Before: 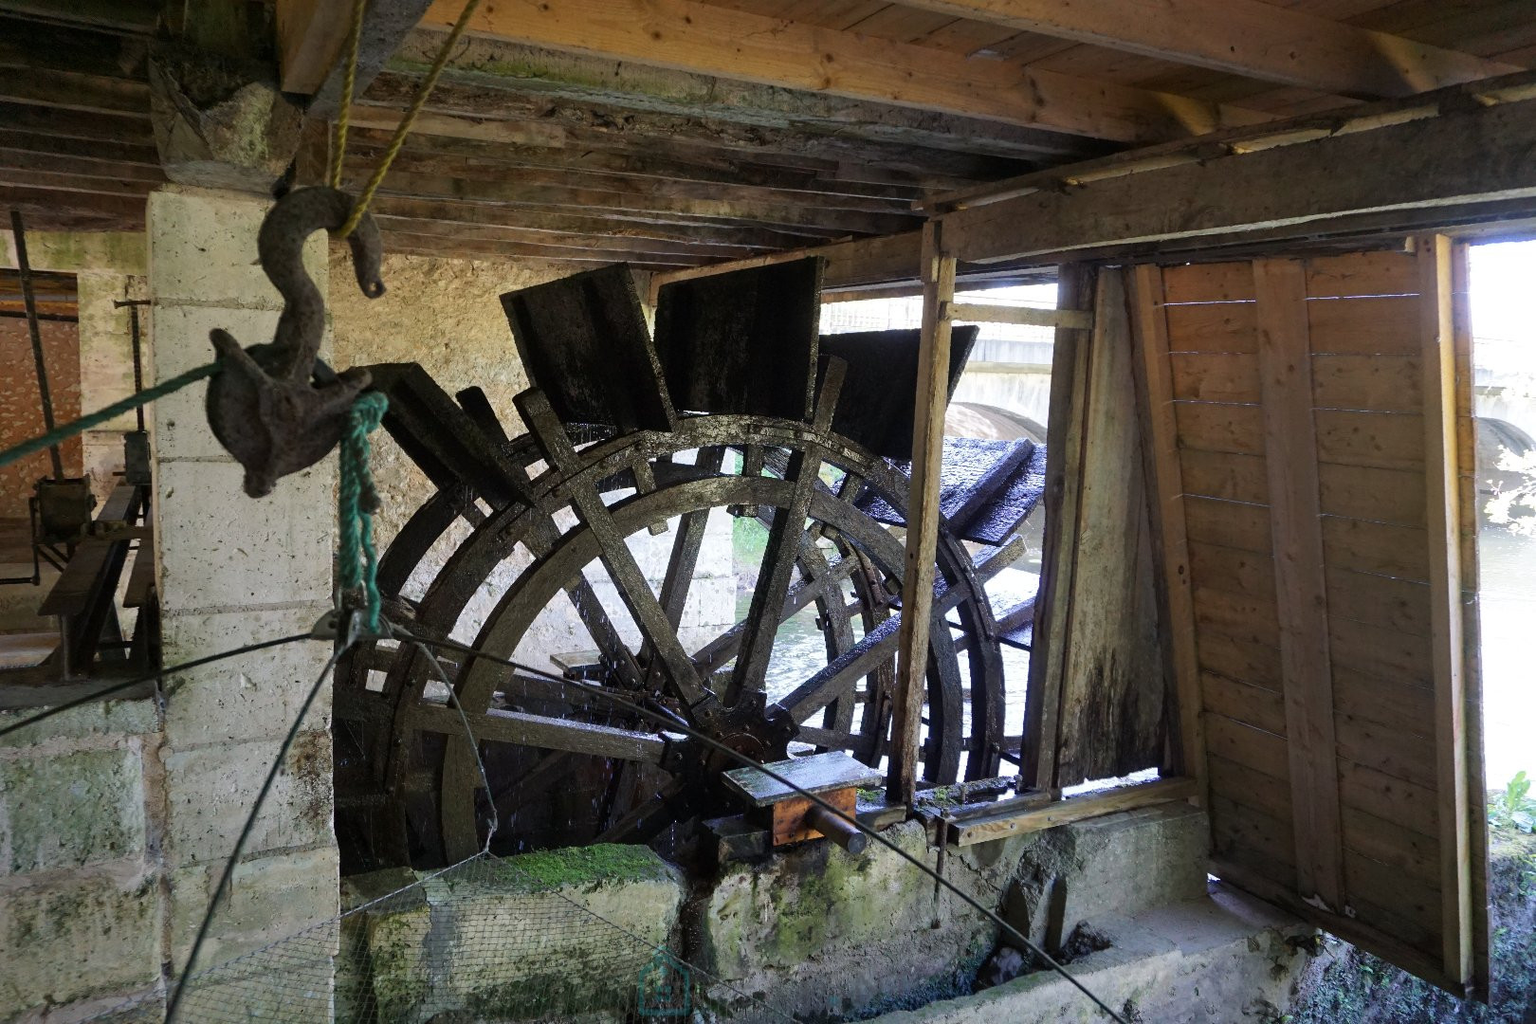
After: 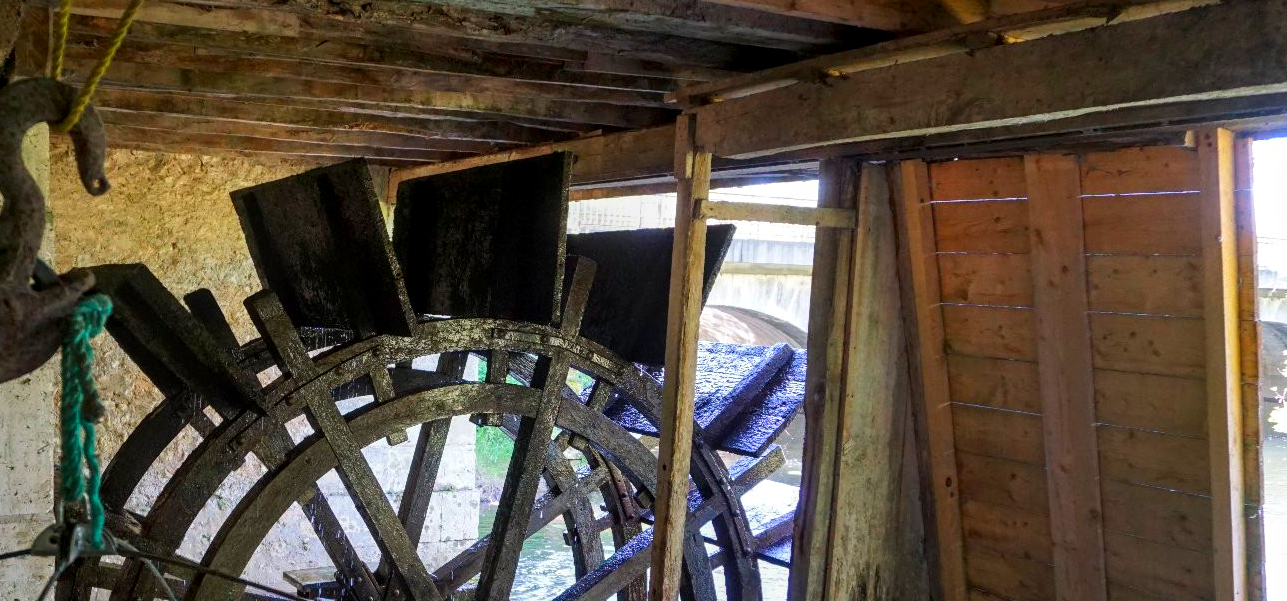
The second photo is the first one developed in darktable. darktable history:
color contrast: green-magenta contrast 1.69, blue-yellow contrast 1.49
local contrast: detail 130%
crop: left 18.38%, top 11.092%, right 2.134%, bottom 33.217%
